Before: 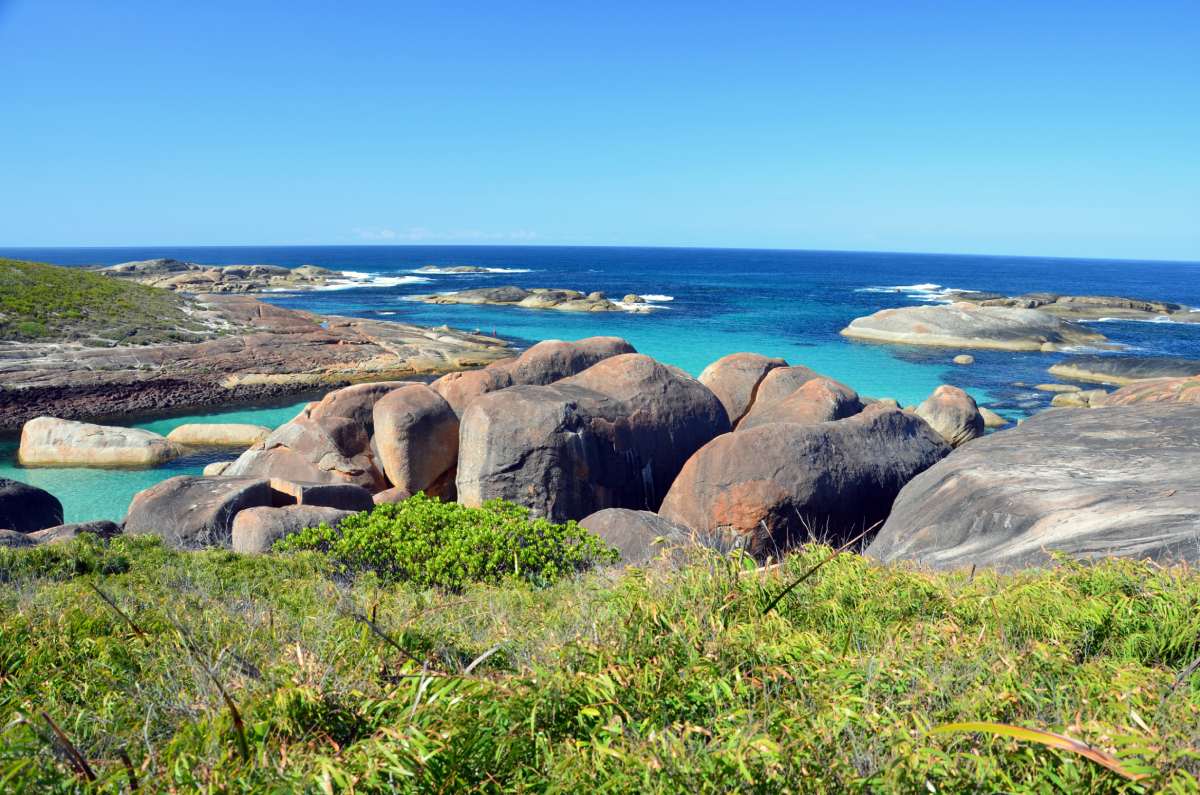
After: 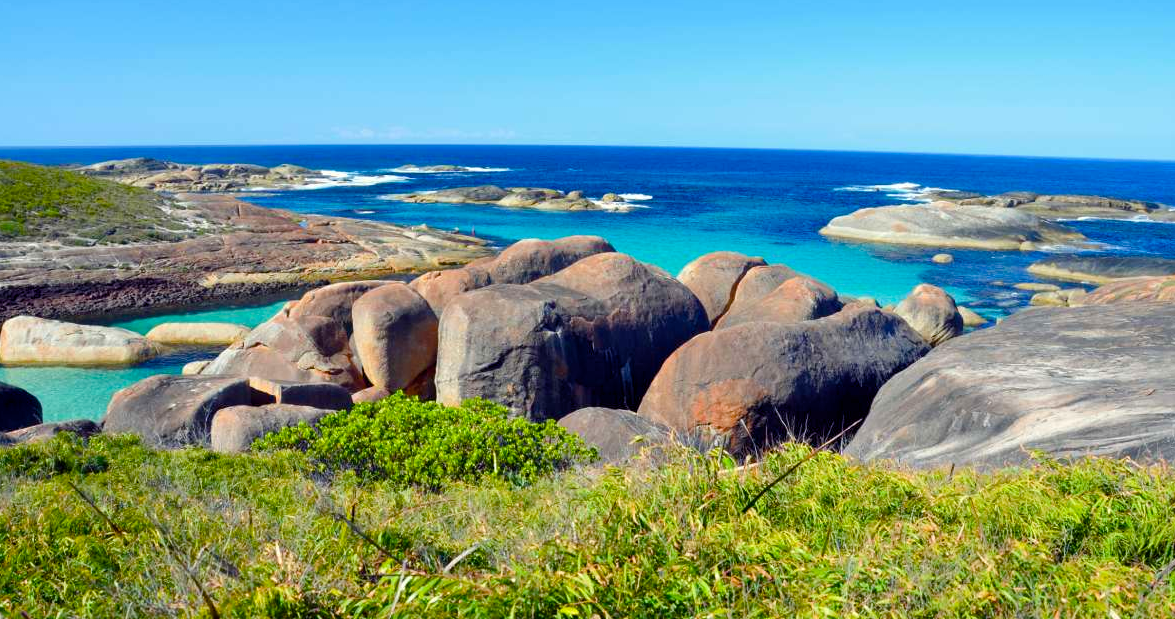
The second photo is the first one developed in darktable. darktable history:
color balance rgb: perceptual saturation grading › global saturation 35%, perceptual saturation grading › highlights -25%, perceptual saturation grading › shadows 25%, global vibrance 10%
crop and rotate: left 1.814%, top 12.818%, right 0.25%, bottom 9.225%
